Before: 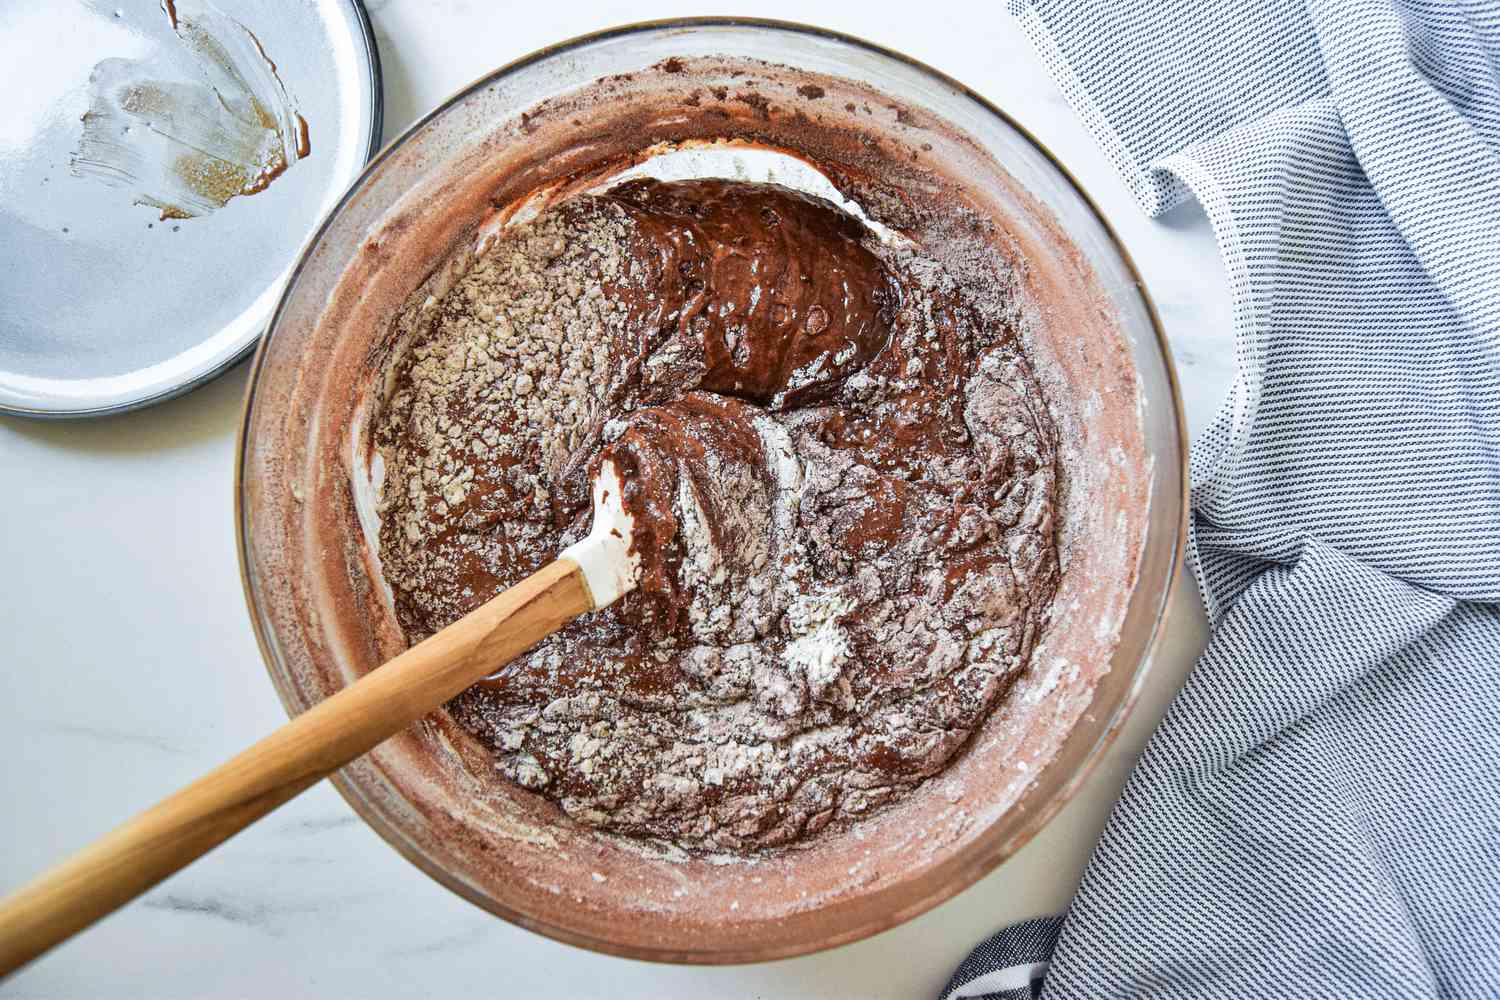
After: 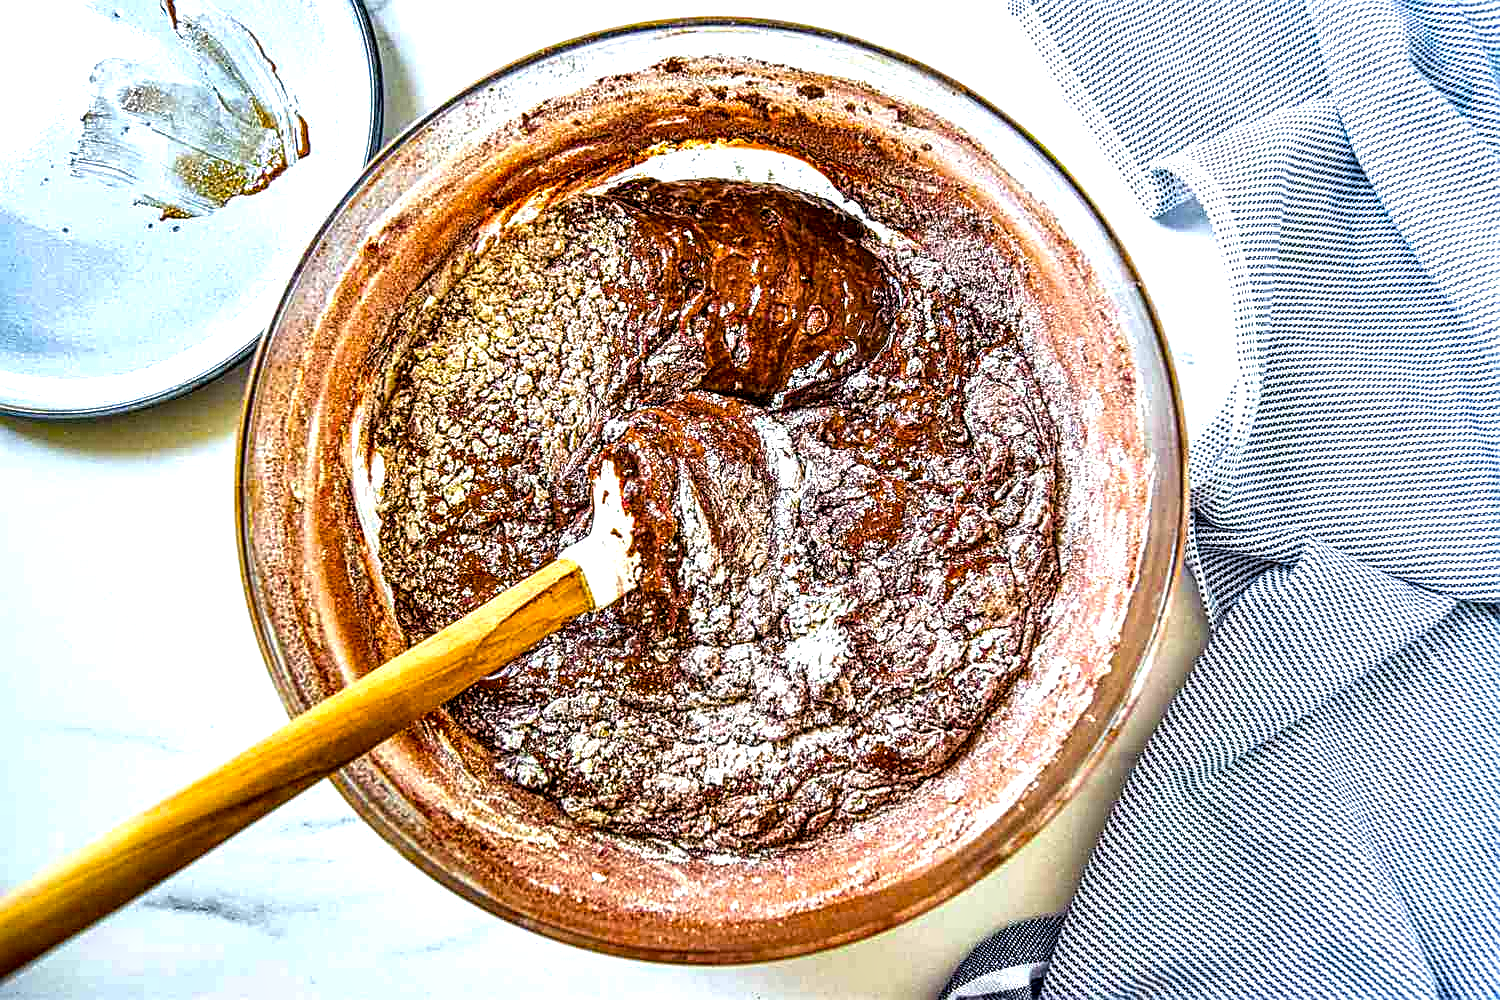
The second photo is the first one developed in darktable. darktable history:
color balance rgb: perceptual saturation grading › global saturation 25.218%, perceptual brilliance grading › global brilliance 18.72%, global vibrance 50.713%
local contrast: highlights 19%, detail 186%
sharpen: amount 0.914
